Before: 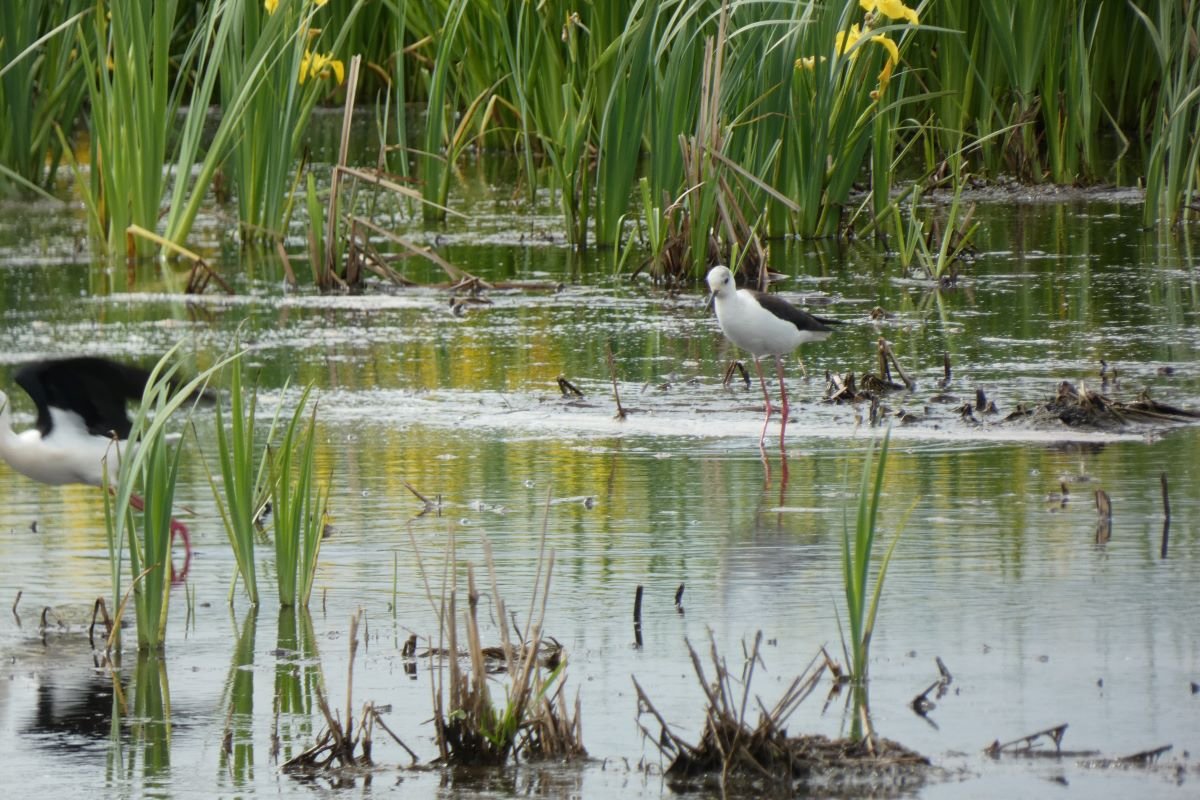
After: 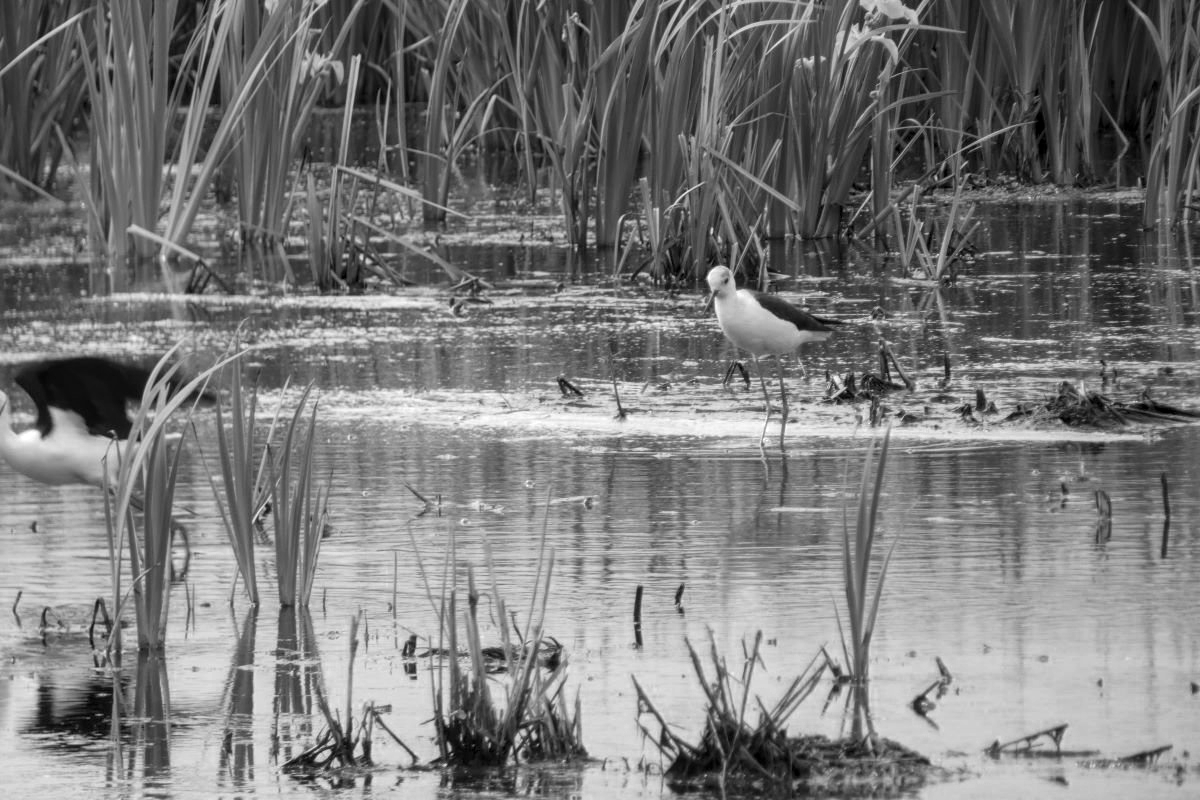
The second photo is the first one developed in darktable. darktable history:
color zones: curves: ch0 [(0, 0.613) (0.01, 0.613) (0.245, 0.448) (0.498, 0.529) (0.642, 0.665) (0.879, 0.777) (0.99, 0.613)]; ch1 [(0, 0) (0.143, 0) (0.286, 0) (0.429, 0) (0.571, 0) (0.714, 0) (0.857, 0)]
tone equalizer: on, module defaults
local contrast: on, module defaults
